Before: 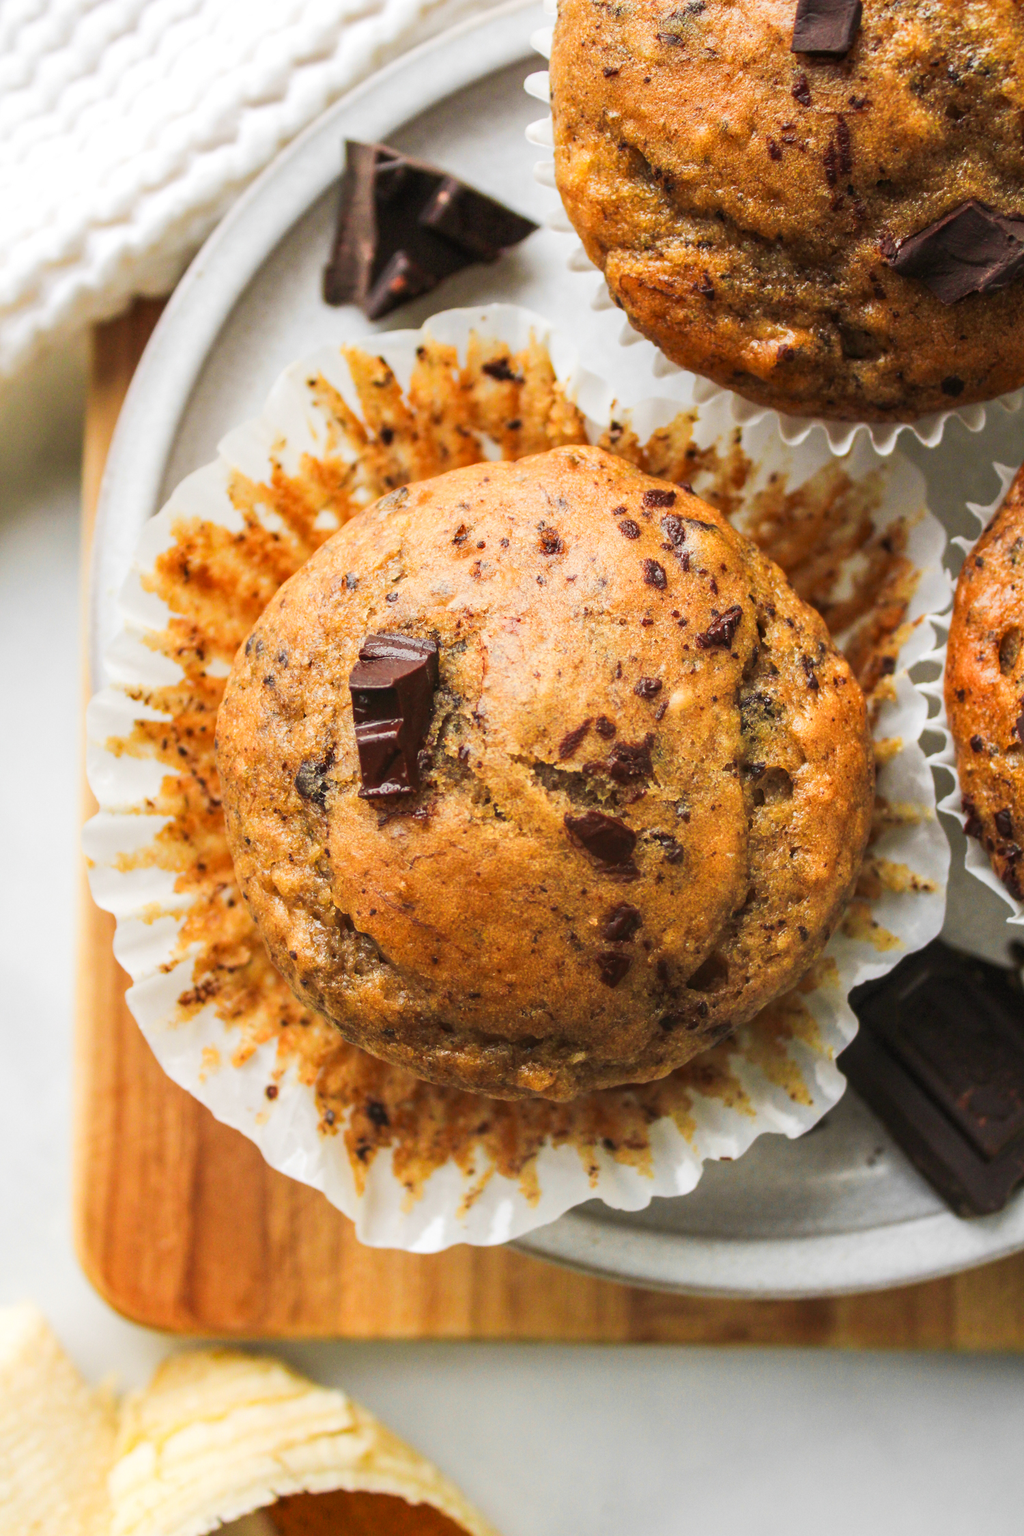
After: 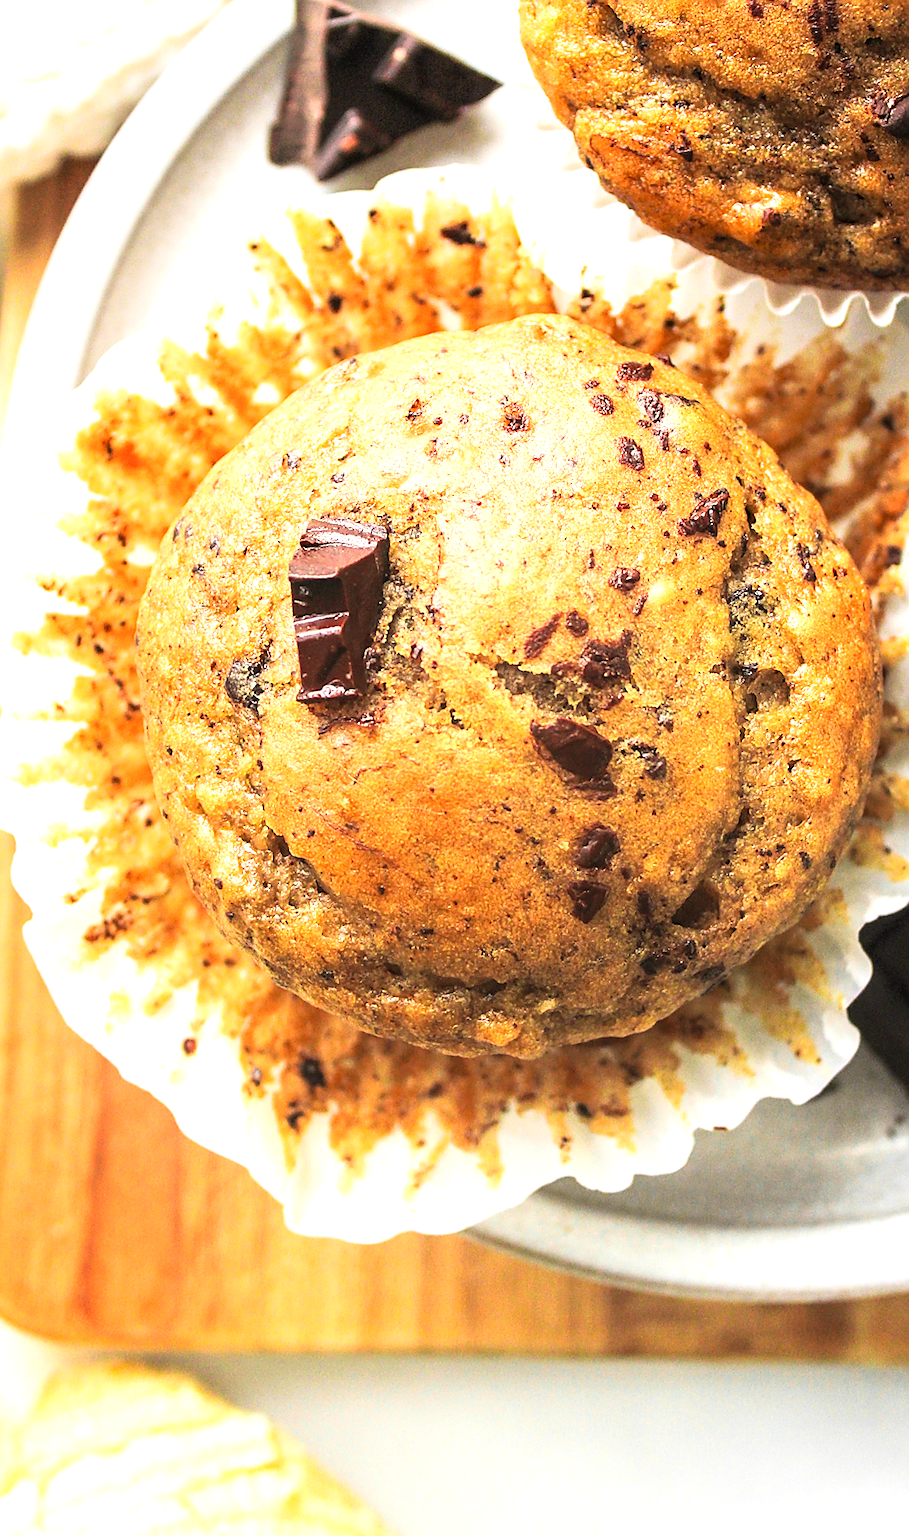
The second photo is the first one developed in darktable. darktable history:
tone curve: curves: ch0 [(0, 0) (0.004, 0.001) (0.133, 0.112) (0.325, 0.362) (0.832, 0.893) (1, 1)], color space Lab, linked channels, preserve colors none
sharpen: radius 1.4, amount 1.25, threshold 0.7
crop: left 6.446%, top 8.188%, right 9.538%, bottom 3.548%
exposure: exposure 0.943 EV, compensate highlight preservation false
rotate and perspective: rotation 0.215°, lens shift (vertical) -0.139, crop left 0.069, crop right 0.939, crop top 0.002, crop bottom 0.996
contrast brightness saturation: contrast 0.01, saturation -0.05
